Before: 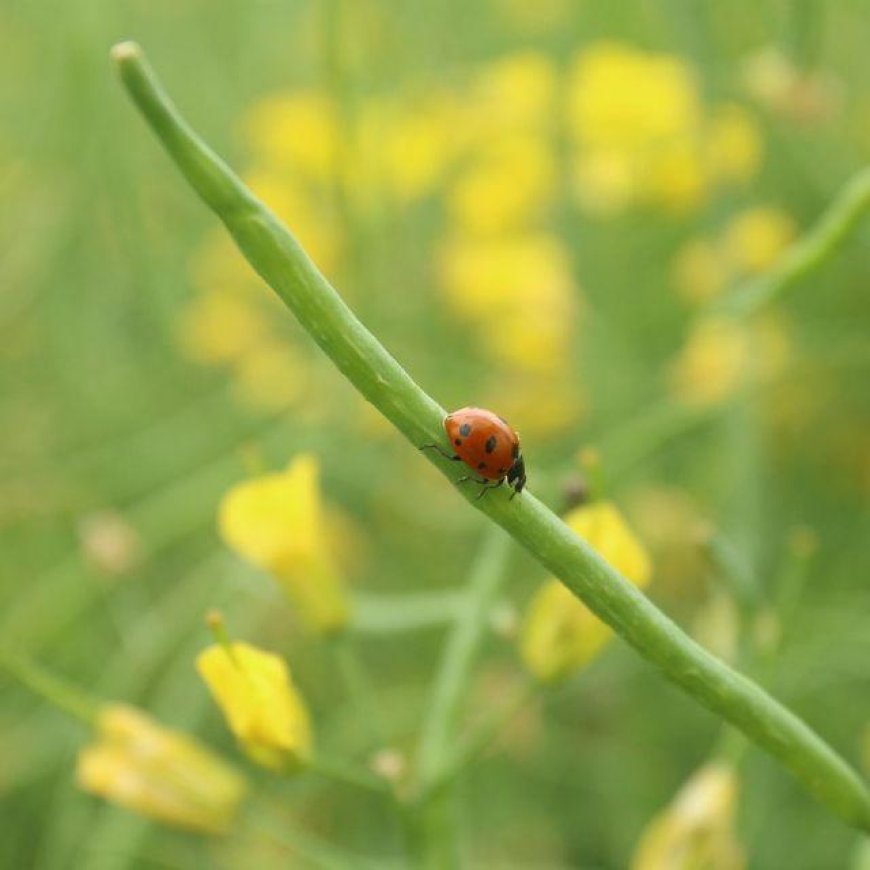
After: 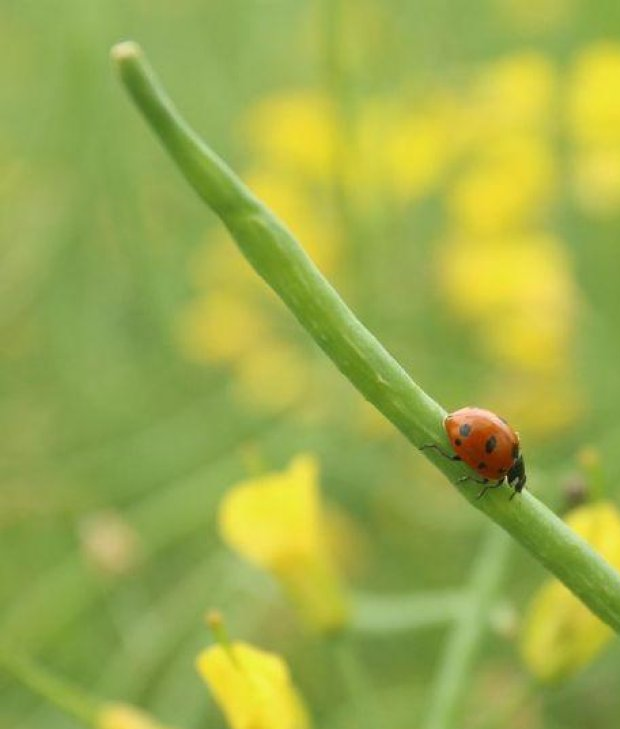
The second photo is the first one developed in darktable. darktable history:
crop: right 28.695%, bottom 16.157%
